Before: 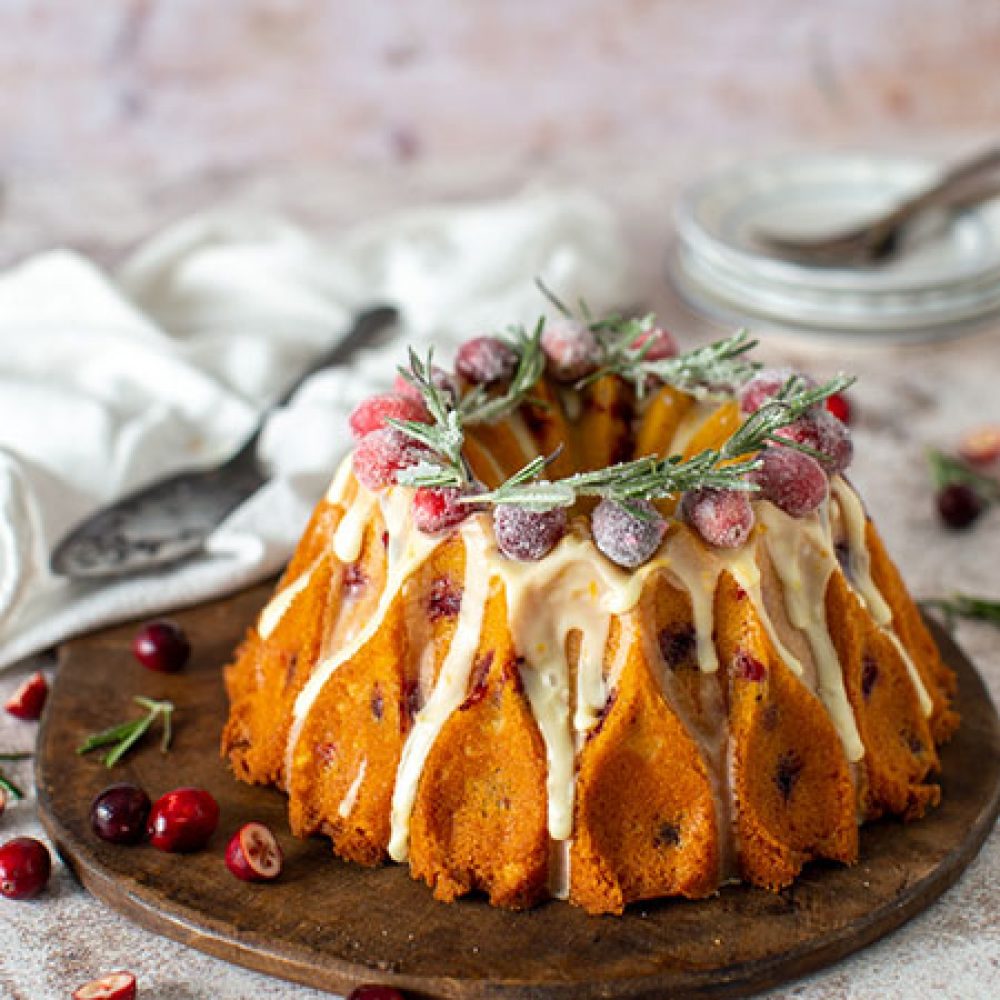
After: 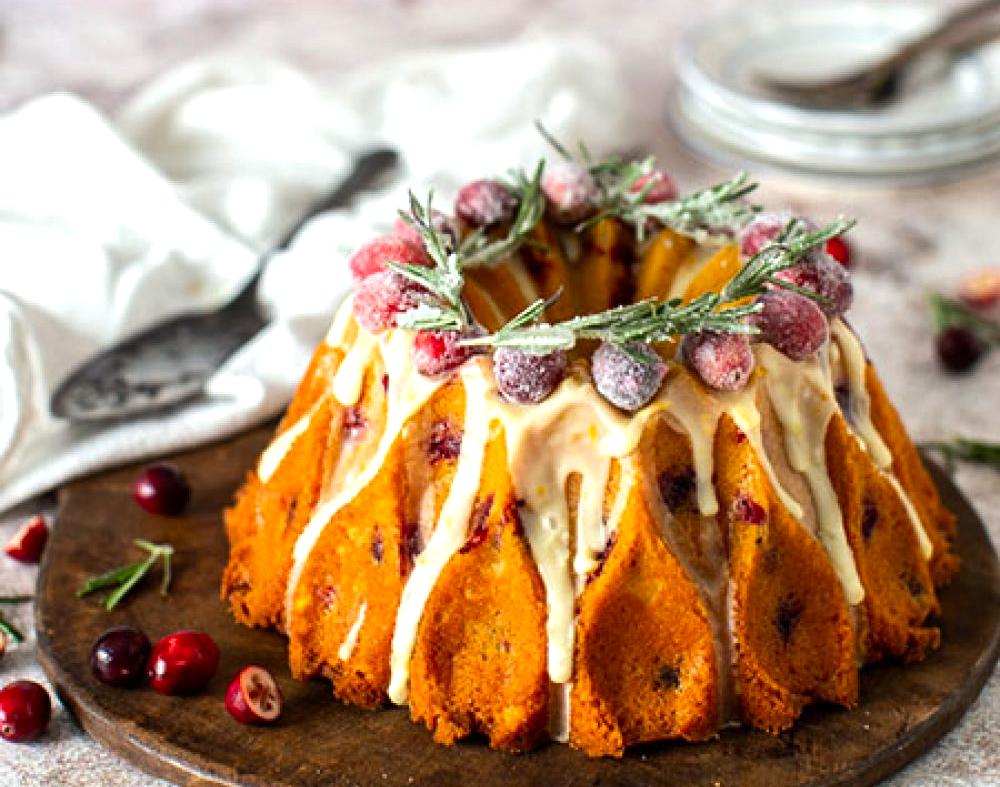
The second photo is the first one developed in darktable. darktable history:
crop and rotate: top 15.774%, bottom 5.506%
color correction: saturation 1.11
tone equalizer: -8 EV -0.417 EV, -7 EV -0.389 EV, -6 EV -0.333 EV, -5 EV -0.222 EV, -3 EV 0.222 EV, -2 EV 0.333 EV, -1 EV 0.389 EV, +0 EV 0.417 EV, edges refinement/feathering 500, mask exposure compensation -1.57 EV, preserve details no
